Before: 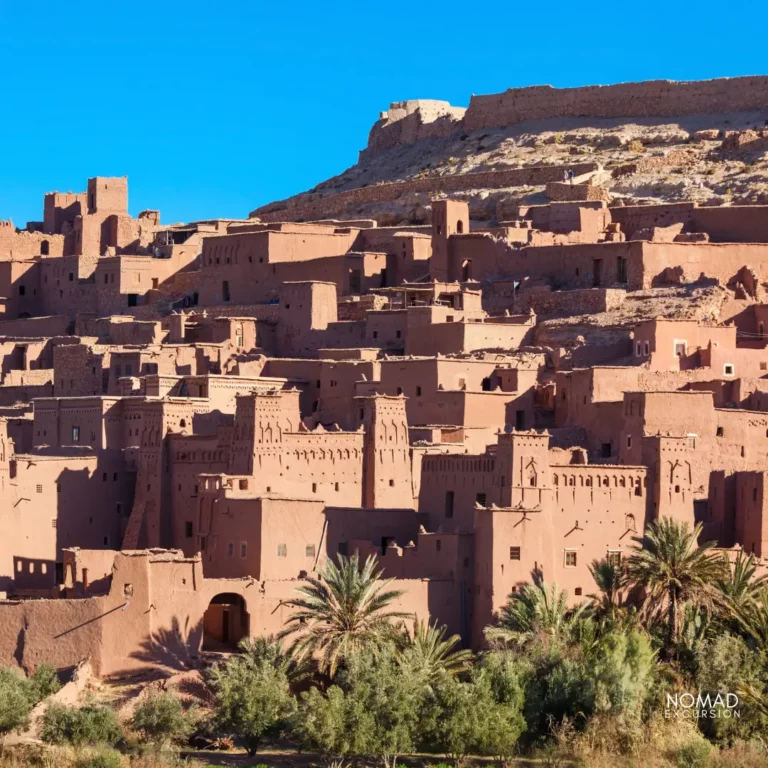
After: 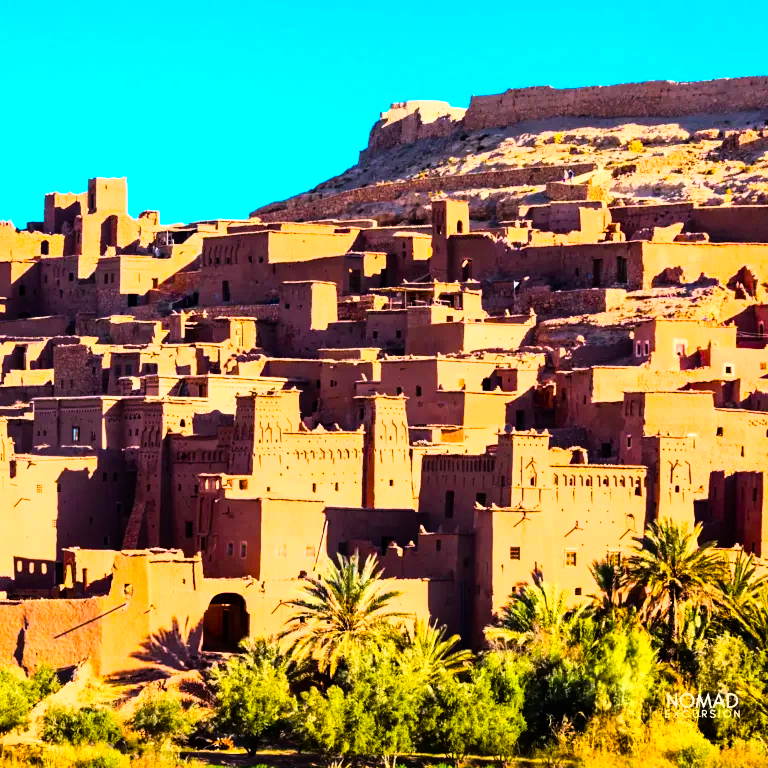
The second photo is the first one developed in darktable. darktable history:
color balance rgb: perceptual saturation grading › global saturation 100%
rgb curve: curves: ch0 [(0, 0) (0.21, 0.15) (0.24, 0.21) (0.5, 0.75) (0.75, 0.96) (0.89, 0.99) (1, 1)]; ch1 [(0, 0.02) (0.21, 0.13) (0.25, 0.2) (0.5, 0.67) (0.75, 0.9) (0.89, 0.97) (1, 1)]; ch2 [(0, 0.02) (0.21, 0.13) (0.25, 0.2) (0.5, 0.67) (0.75, 0.9) (0.89, 0.97) (1, 1)], compensate middle gray true
